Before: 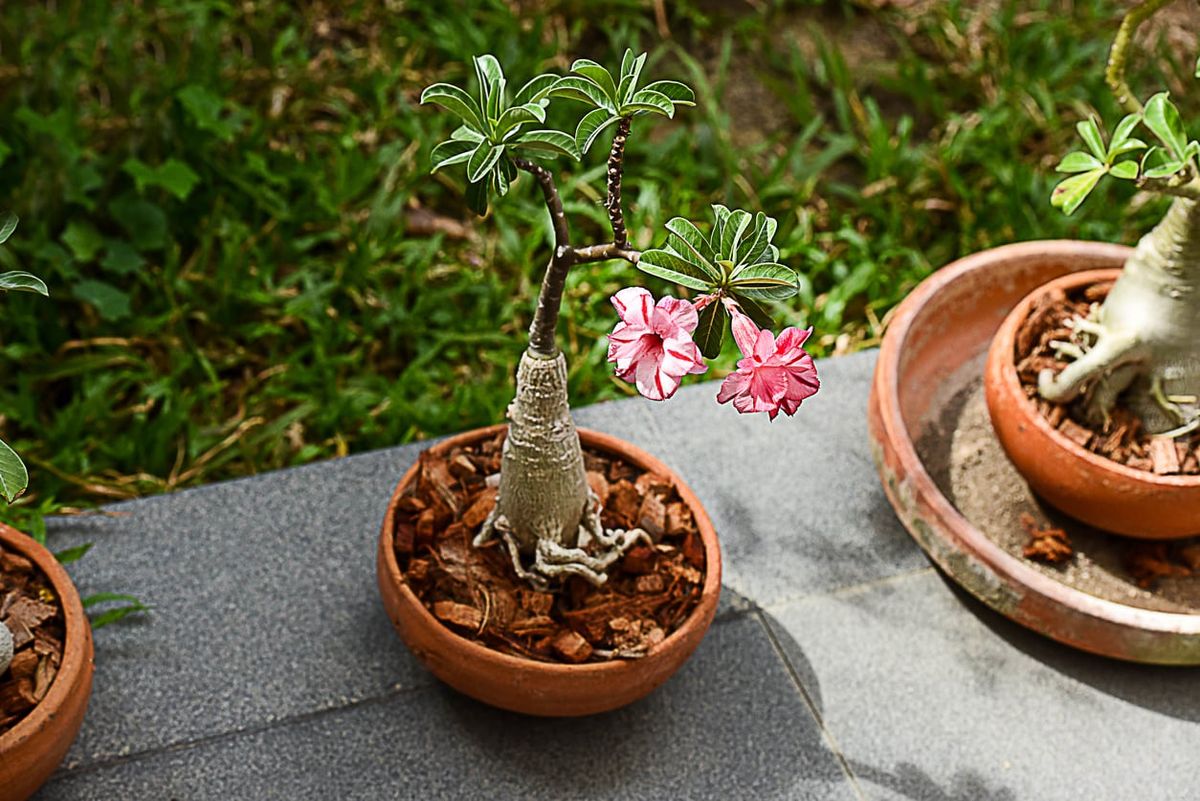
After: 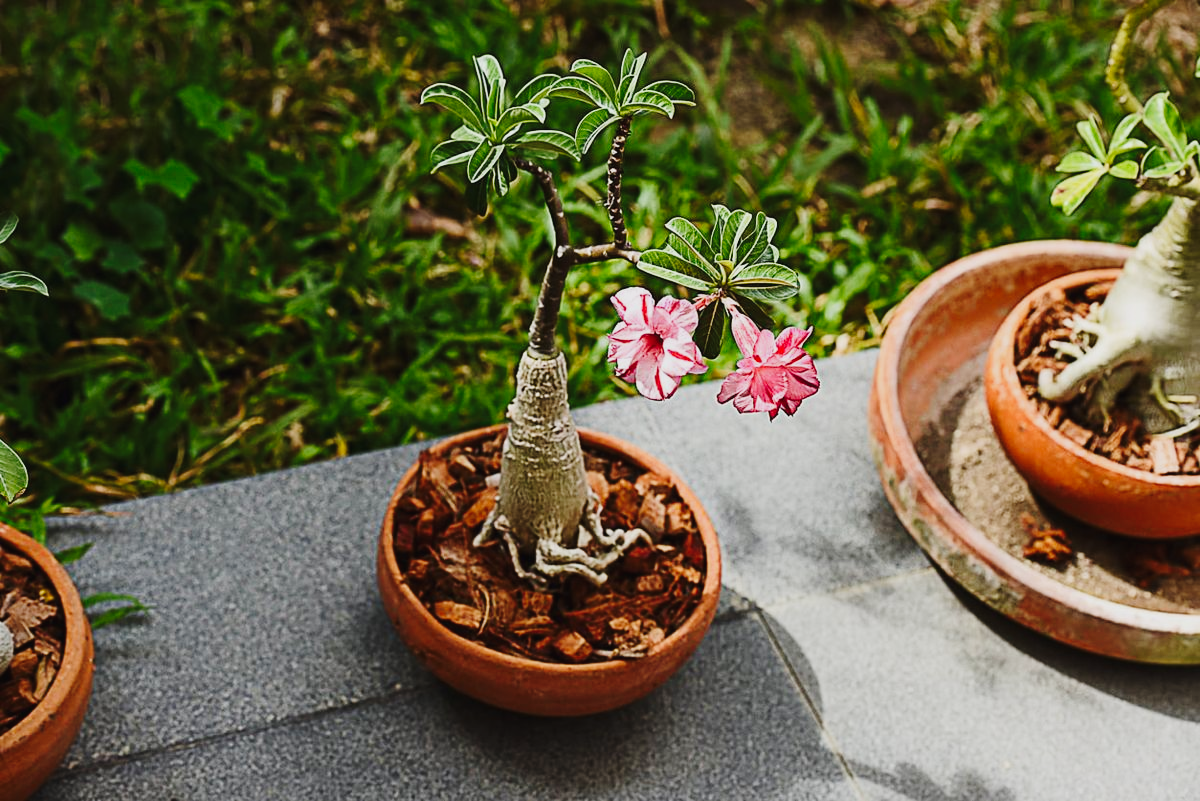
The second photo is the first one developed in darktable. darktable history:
tone curve: curves: ch0 [(0, 0.019) (0.204, 0.162) (0.491, 0.519) (0.748, 0.765) (1, 0.919)]; ch1 [(0, 0) (0.201, 0.113) (0.372, 0.282) (0.443, 0.434) (0.496, 0.504) (0.566, 0.585) (0.761, 0.803) (1, 1)]; ch2 [(0, 0) (0.434, 0.447) (0.483, 0.487) (0.555, 0.563) (0.697, 0.68) (1, 1)], preserve colors none
